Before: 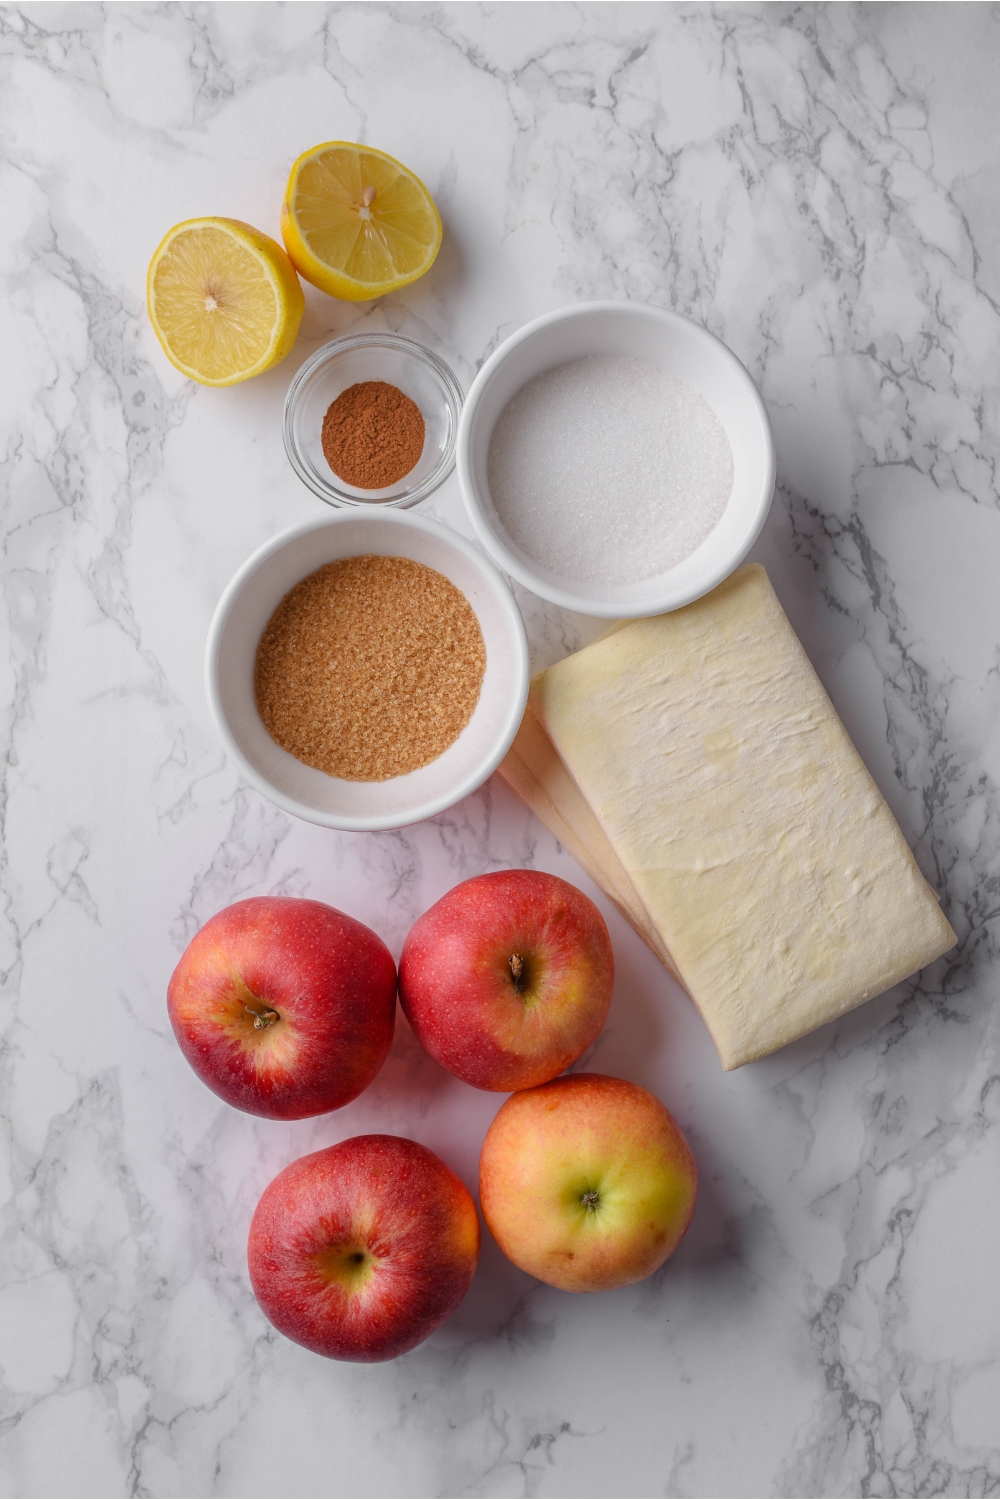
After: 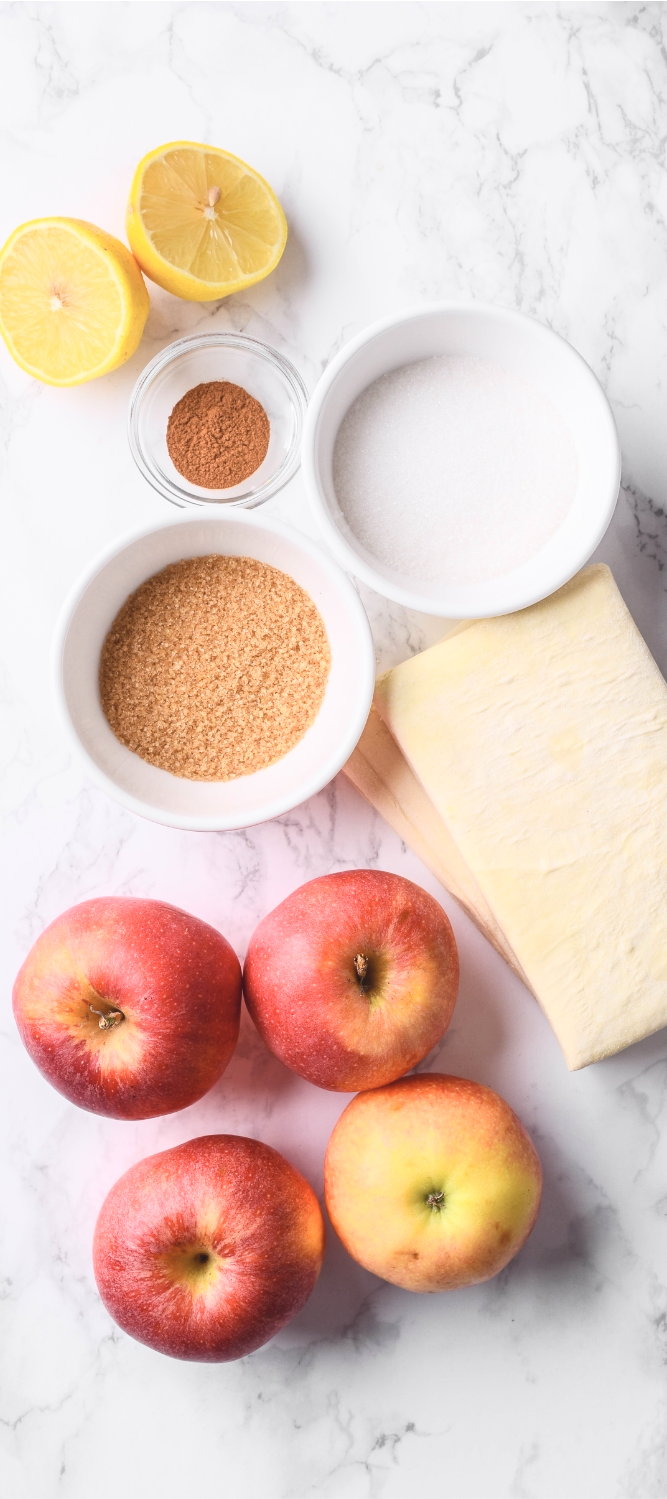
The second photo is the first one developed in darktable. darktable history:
crop and rotate: left 15.509%, right 17.766%
contrast brightness saturation: contrast 0.385, brightness 0.524
